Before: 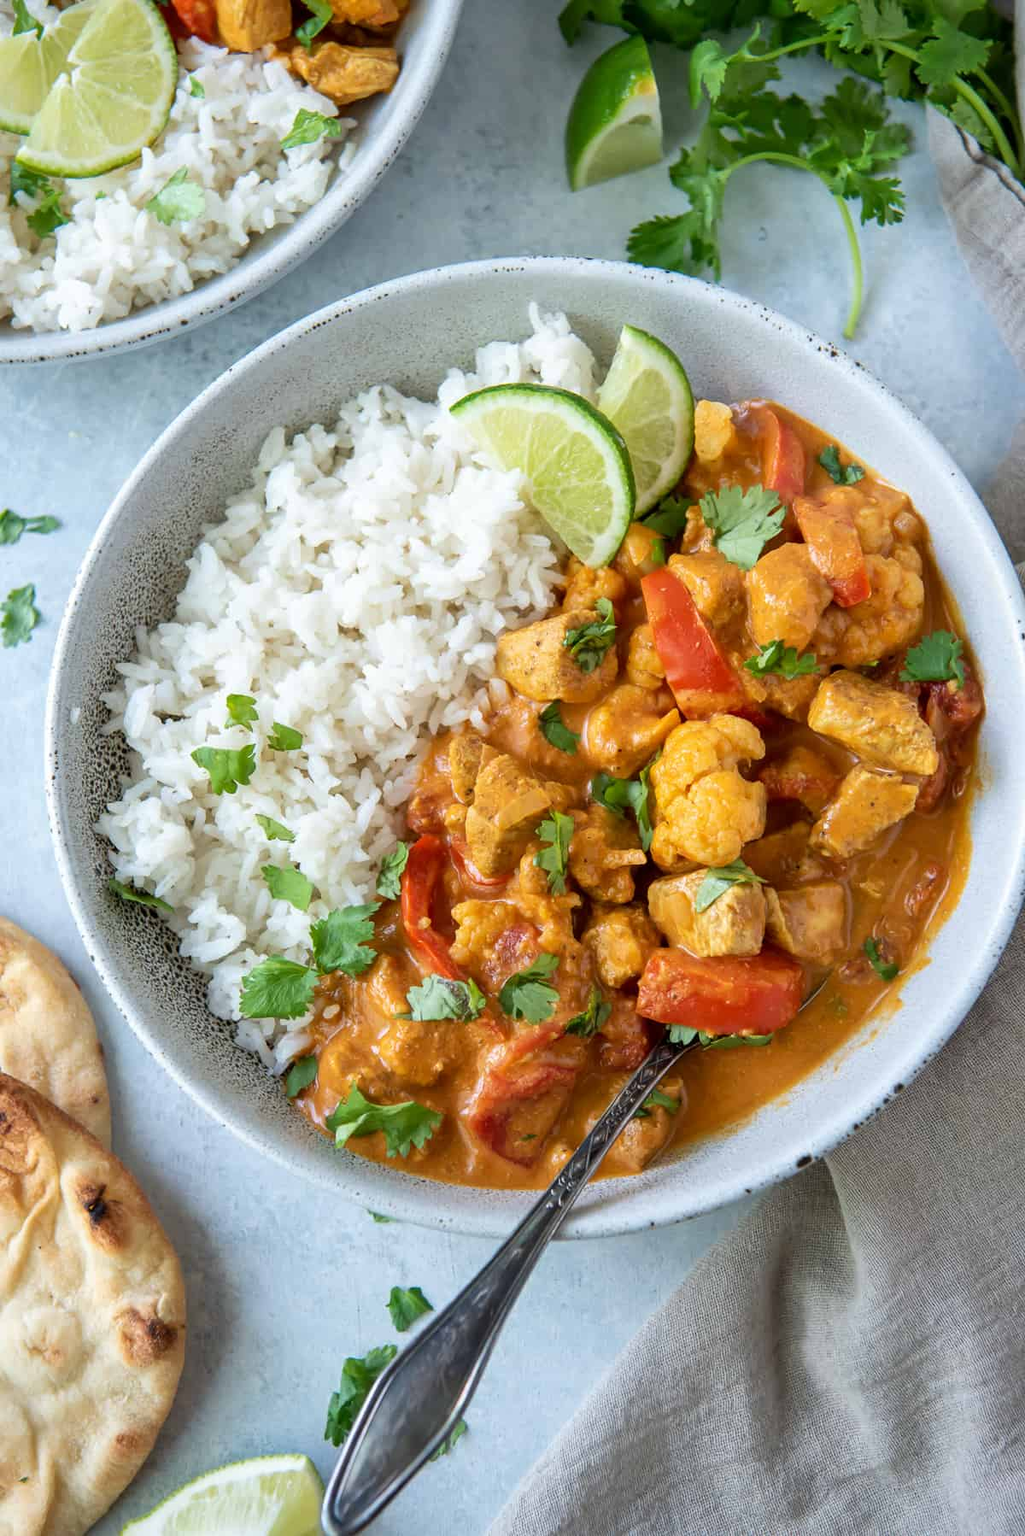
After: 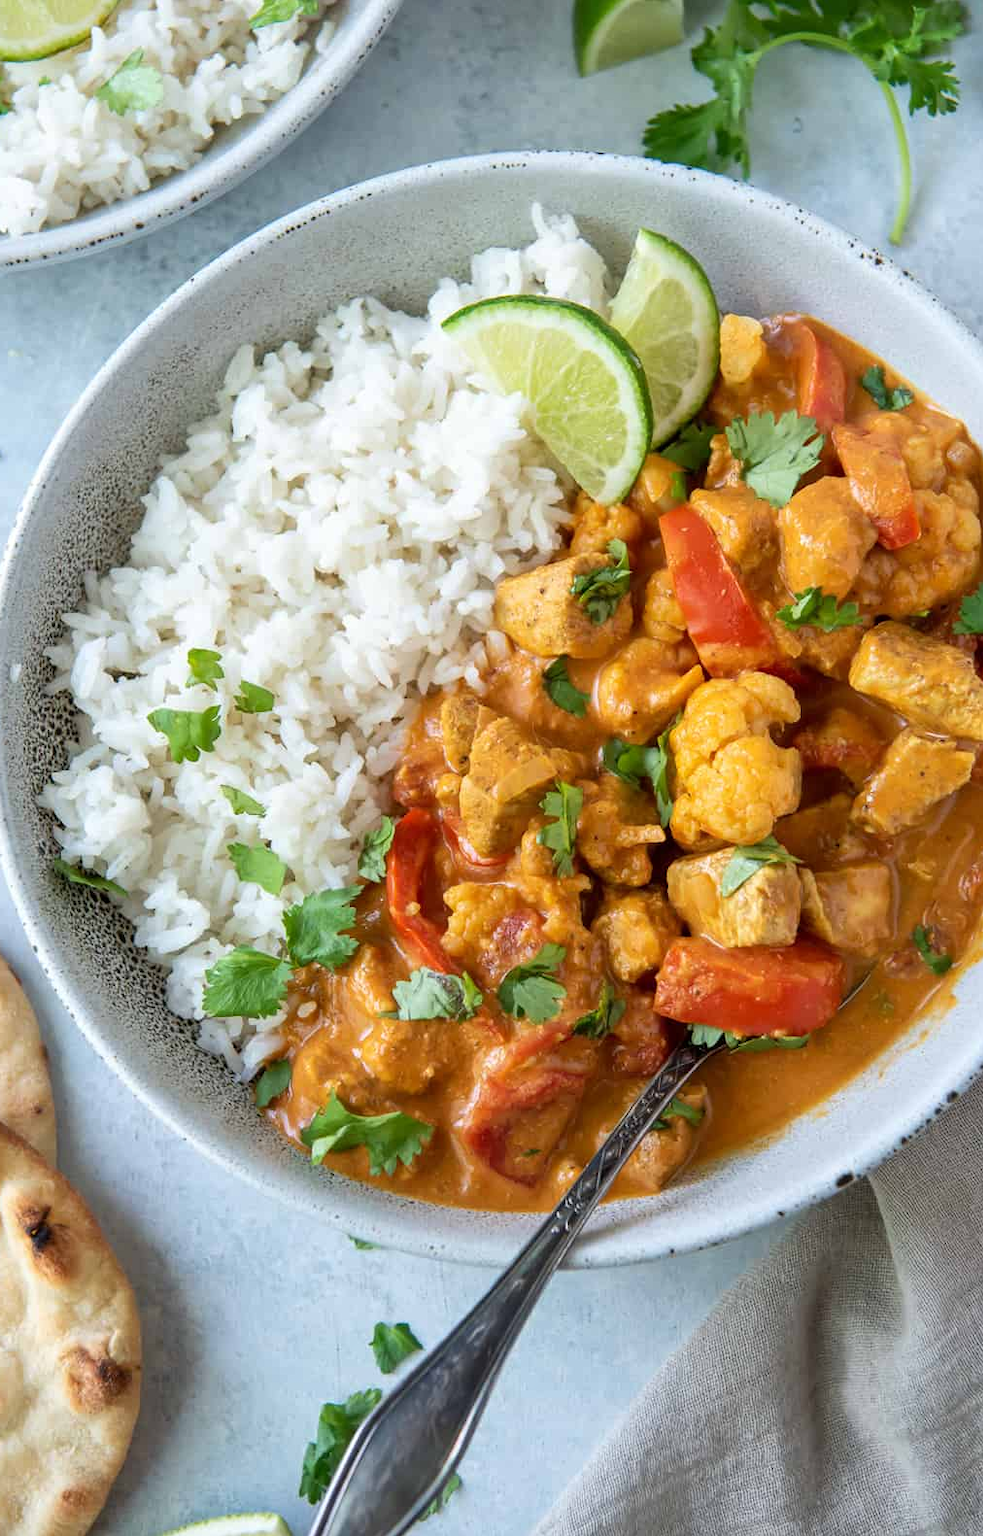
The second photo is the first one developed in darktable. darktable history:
tone equalizer: on, module defaults
crop: left 6.065%, top 8.118%, right 9.536%, bottom 3.949%
